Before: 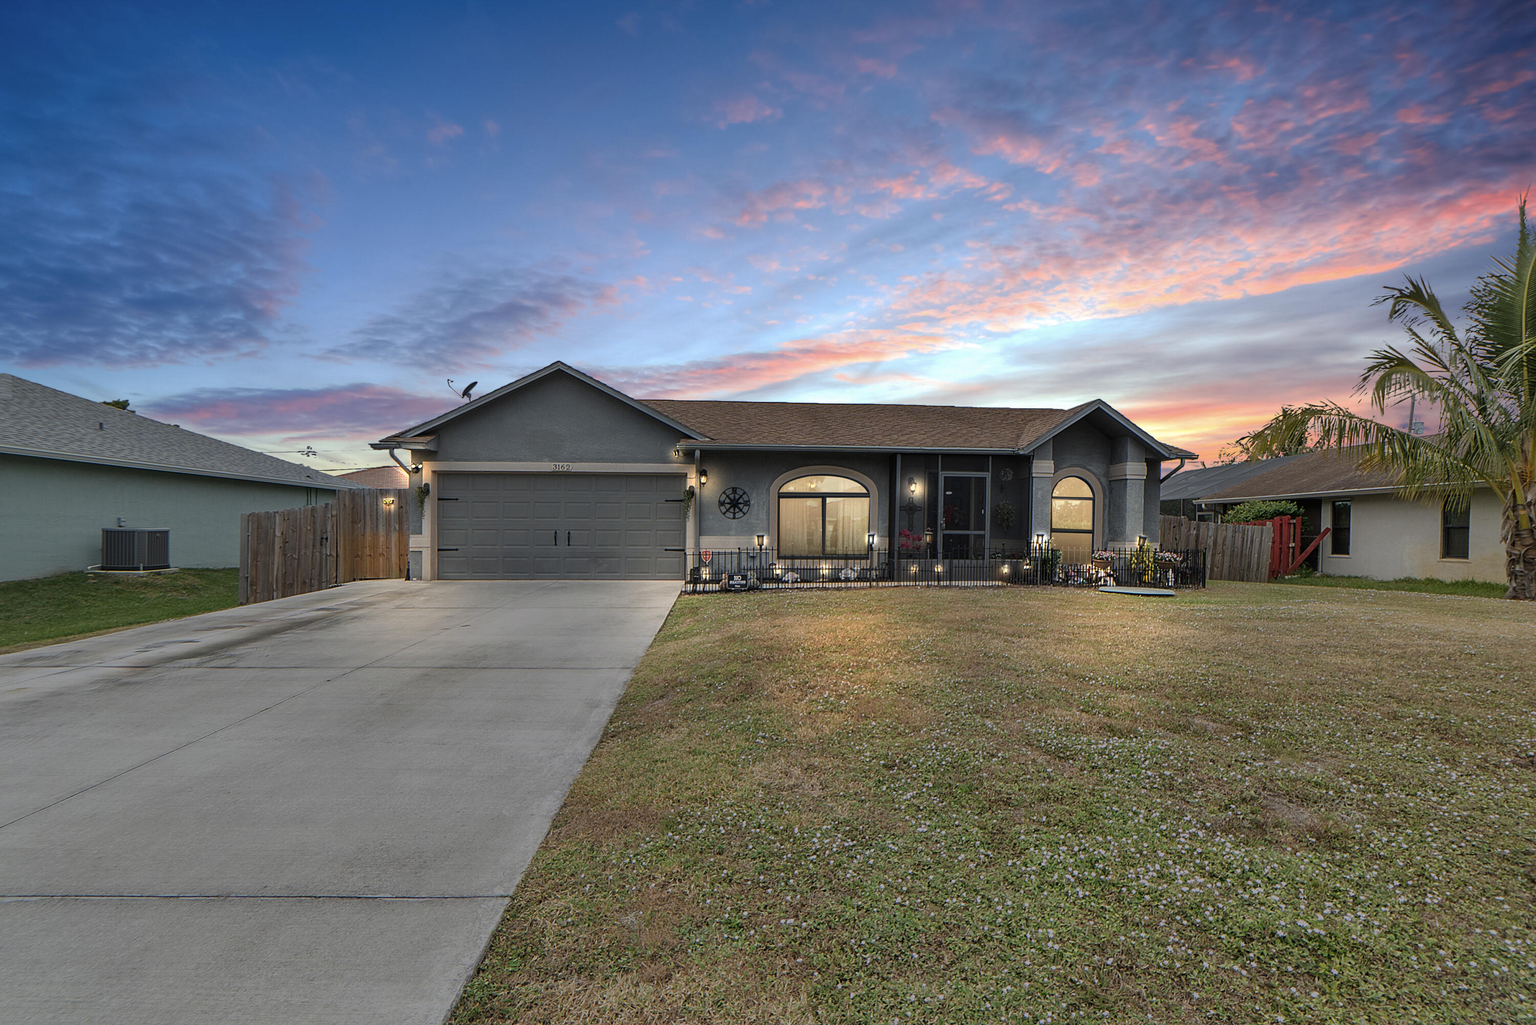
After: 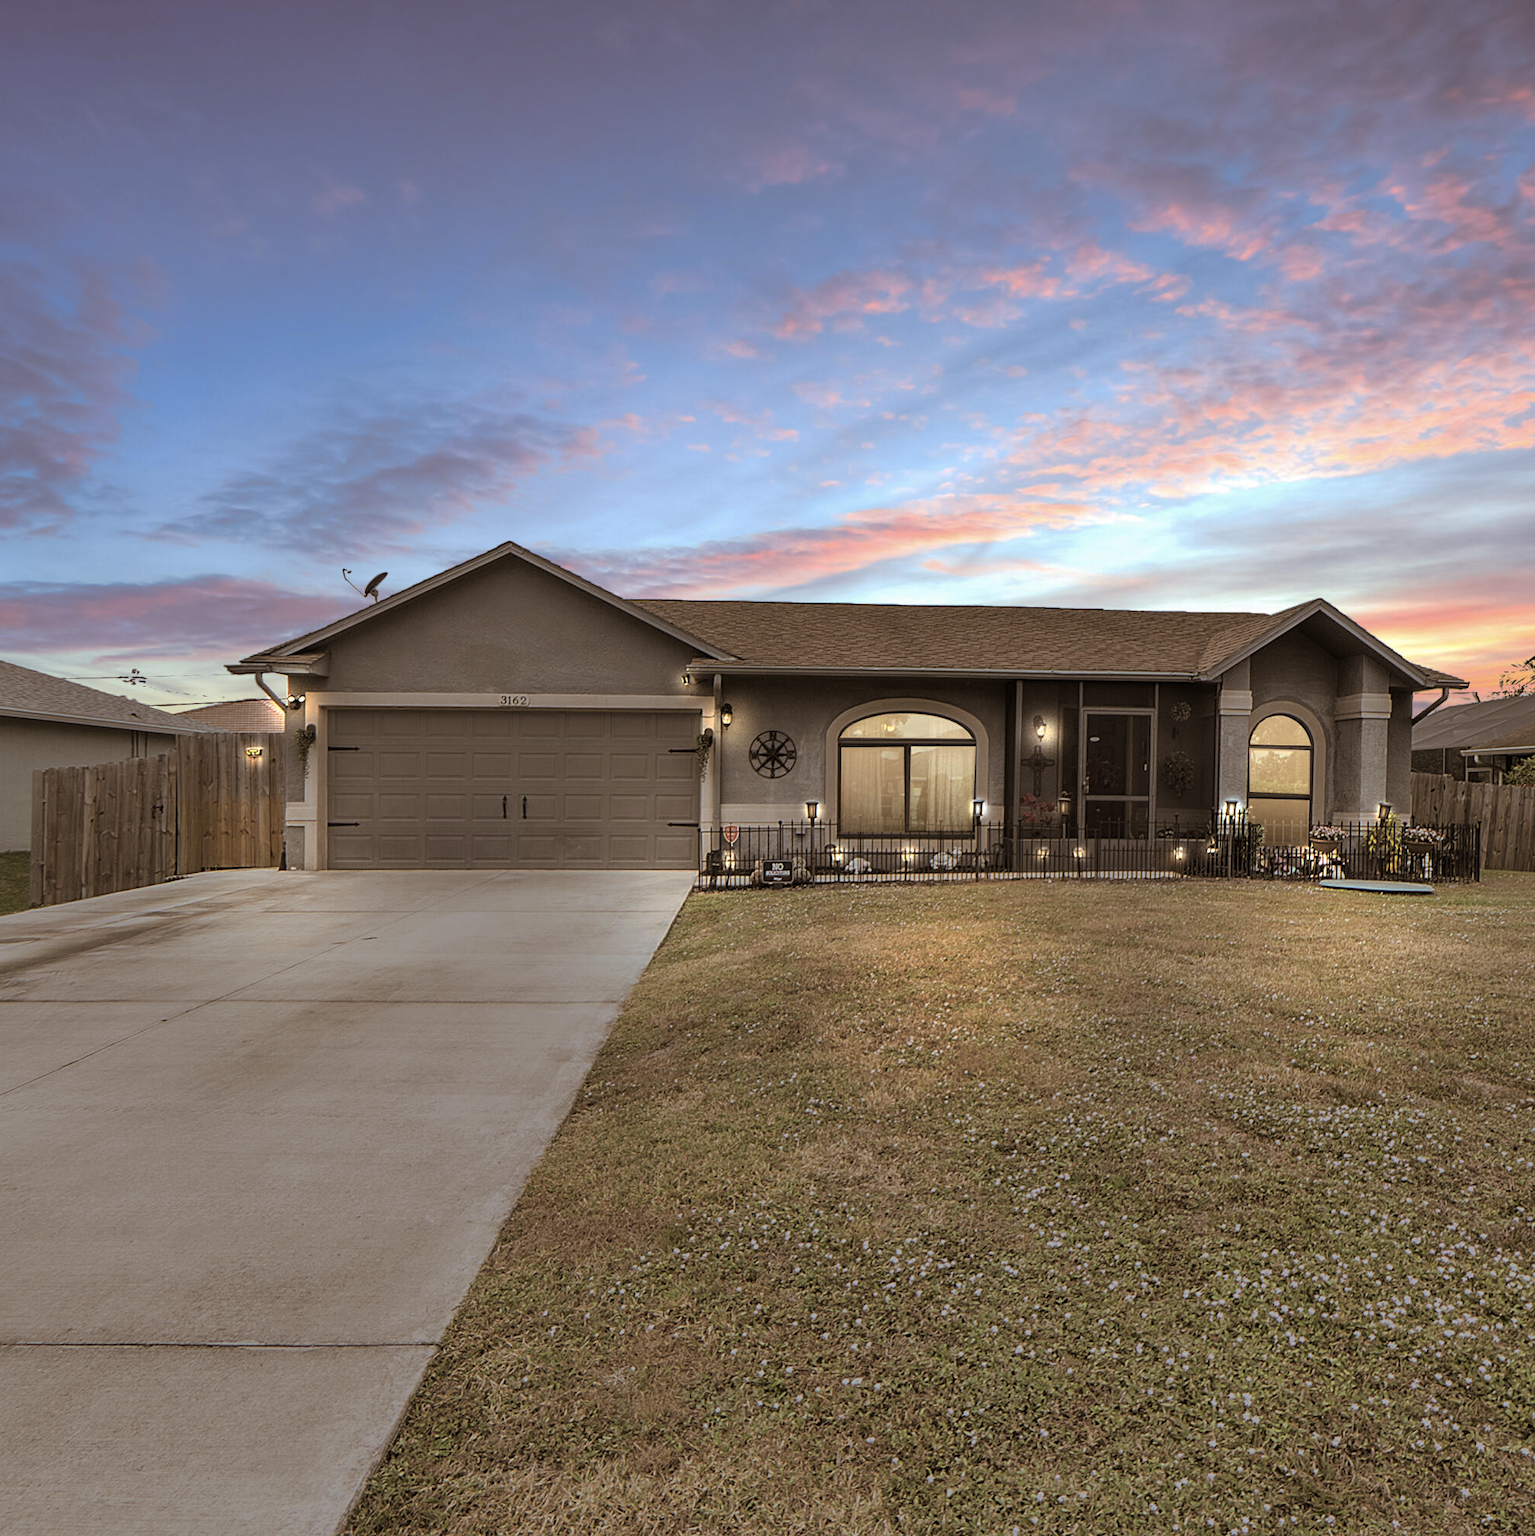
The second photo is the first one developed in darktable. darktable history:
crop and rotate: left 14.292%, right 19.041%
split-toning: shadows › hue 32.4°, shadows › saturation 0.51, highlights › hue 180°, highlights › saturation 0, balance -60.17, compress 55.19%
